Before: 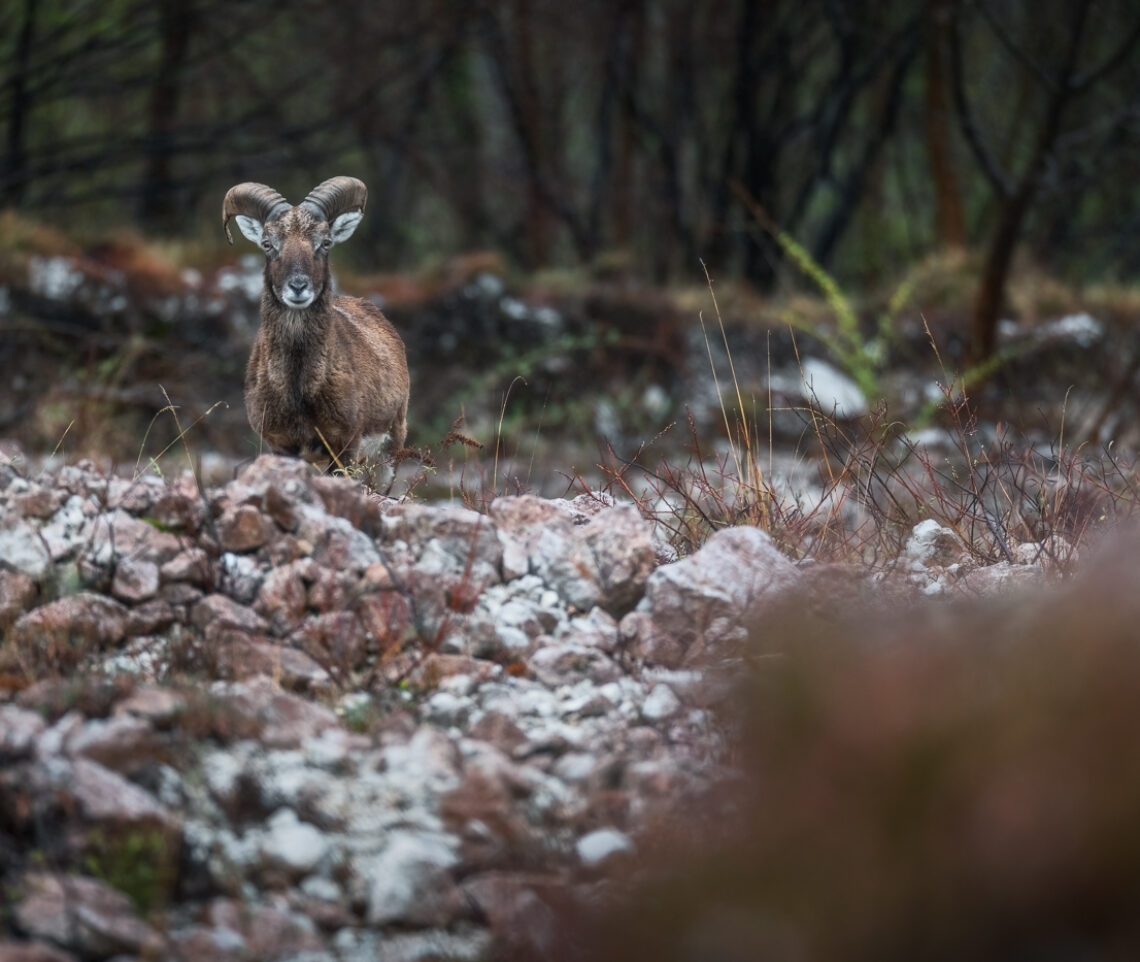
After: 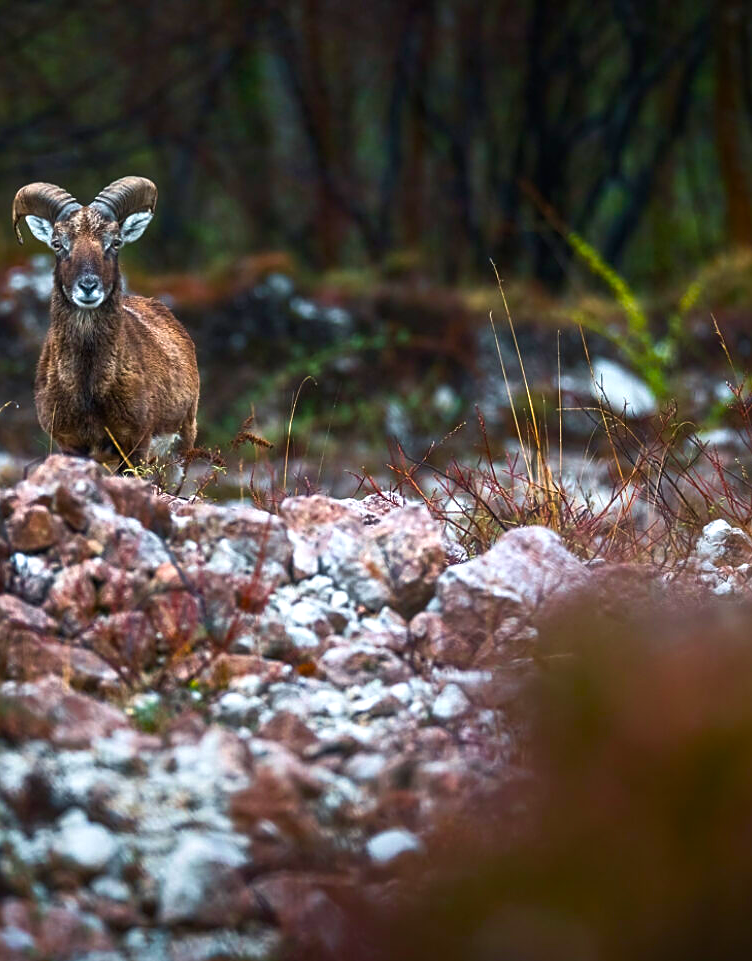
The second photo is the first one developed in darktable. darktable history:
crop and rotate: left 18.442%, right 15.508%
color balance rgb: linear chroma grading › global chroma 9%, perceptual saturation grading › global saturation 36%, perceptual saturation grading › shadows 35%, perceptual brilliance grading › global brilliance 15%, perceptual brilliance grading › shadows -35%, global vibrance 15%
velvia: on, module defaults
sharpen: on, module defaults
